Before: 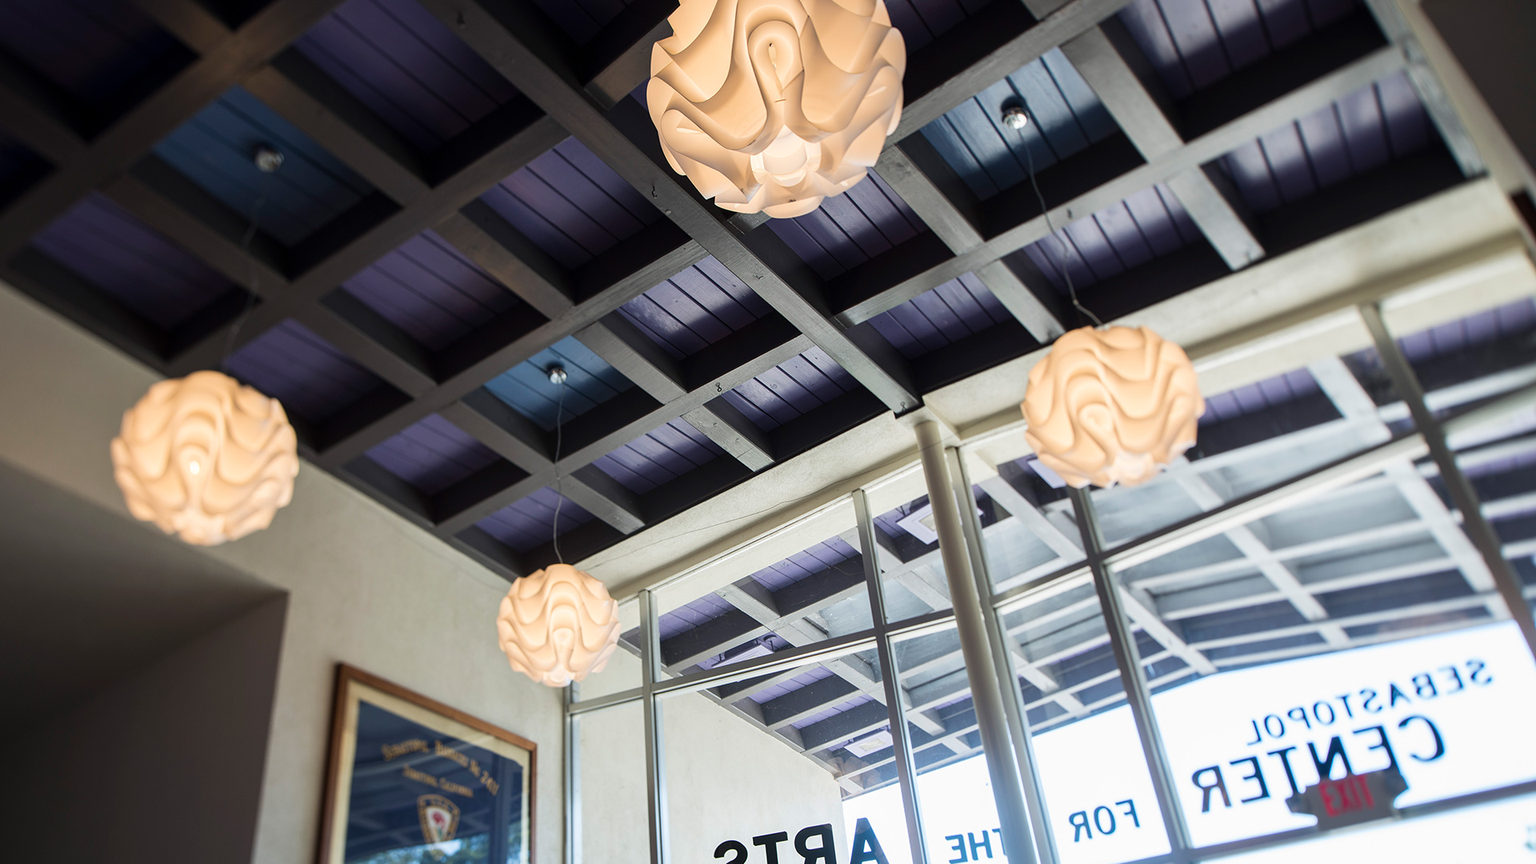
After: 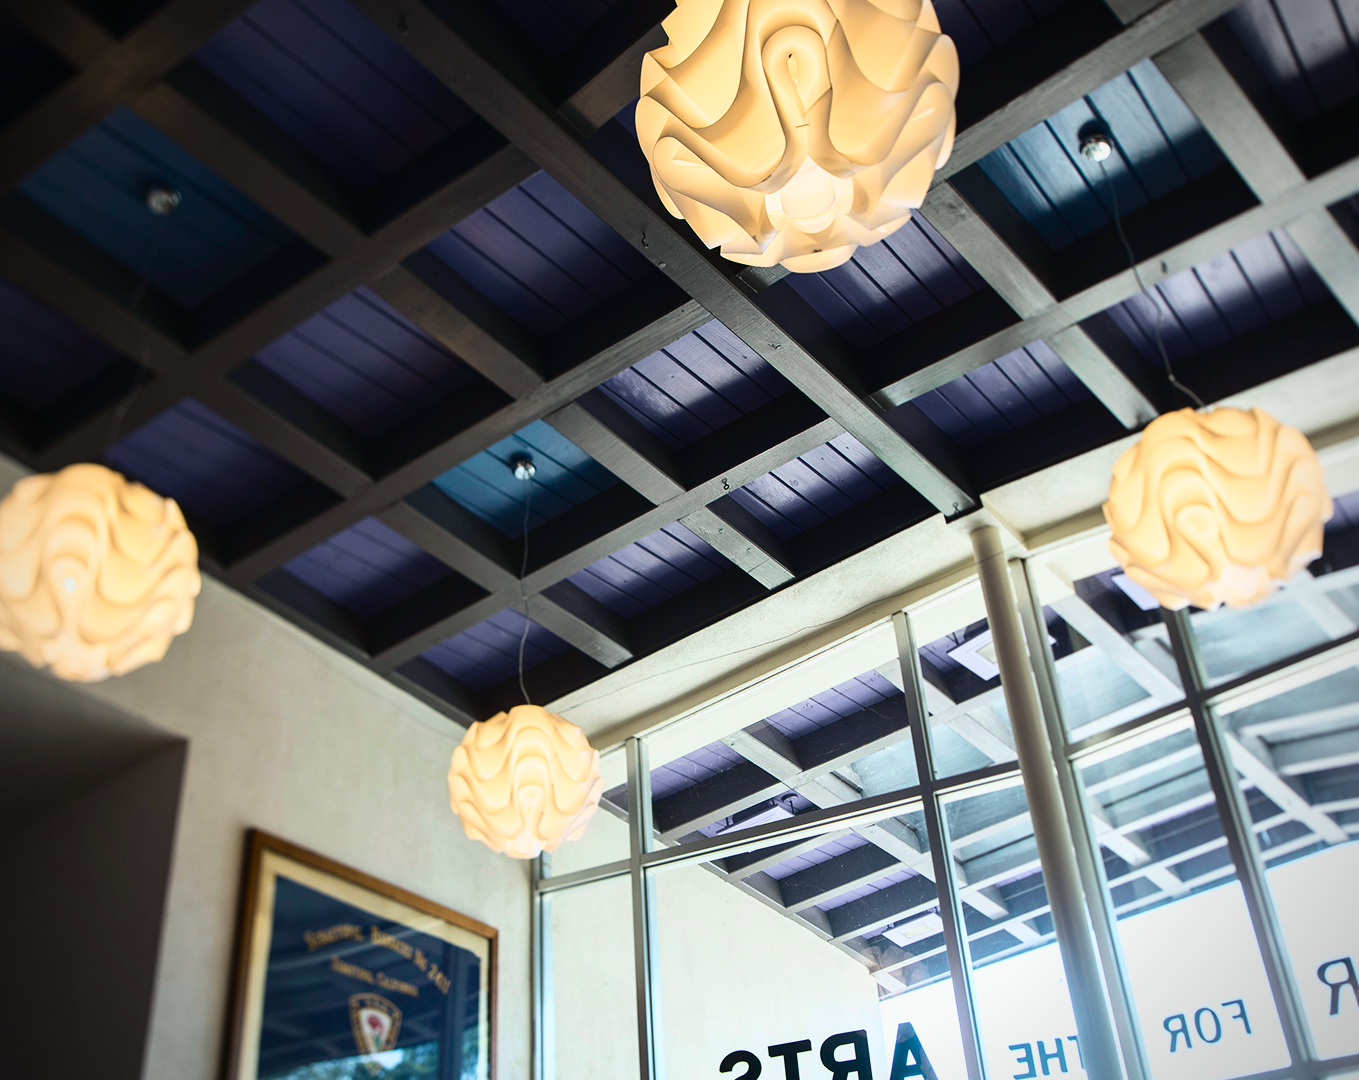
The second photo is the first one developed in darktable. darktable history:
vignetting: unbound false
exposure: exposure -0.242 EV, compensate highlight preservation false
tone curve: curves: ch0 [(0, 0.018) (0.162, 0.128) (0.434, 0.478) (0.667, 0.785) (0.819, 0.943) (1, 0.991)]; ch1 [(0, 0) (0.402, 0.36) (0.476, 0.449) (0.506, 0.505) (0.523, 0.518) (0.582, 0.586) (0.641, 0.668) (0.7, 0.741) (1, 1)]; ch2 [(0, 0) (0.416, 0.403) (0.483, 0.472) (0.503, 0.505) (0.521, 0.519) (0.547, 0.561) (0.597, 0.643) (0.699, 0.759) (0.997, 0.858)], color space Lab, independent channels
crop and rotate: left 9.061%, right 20.142%
